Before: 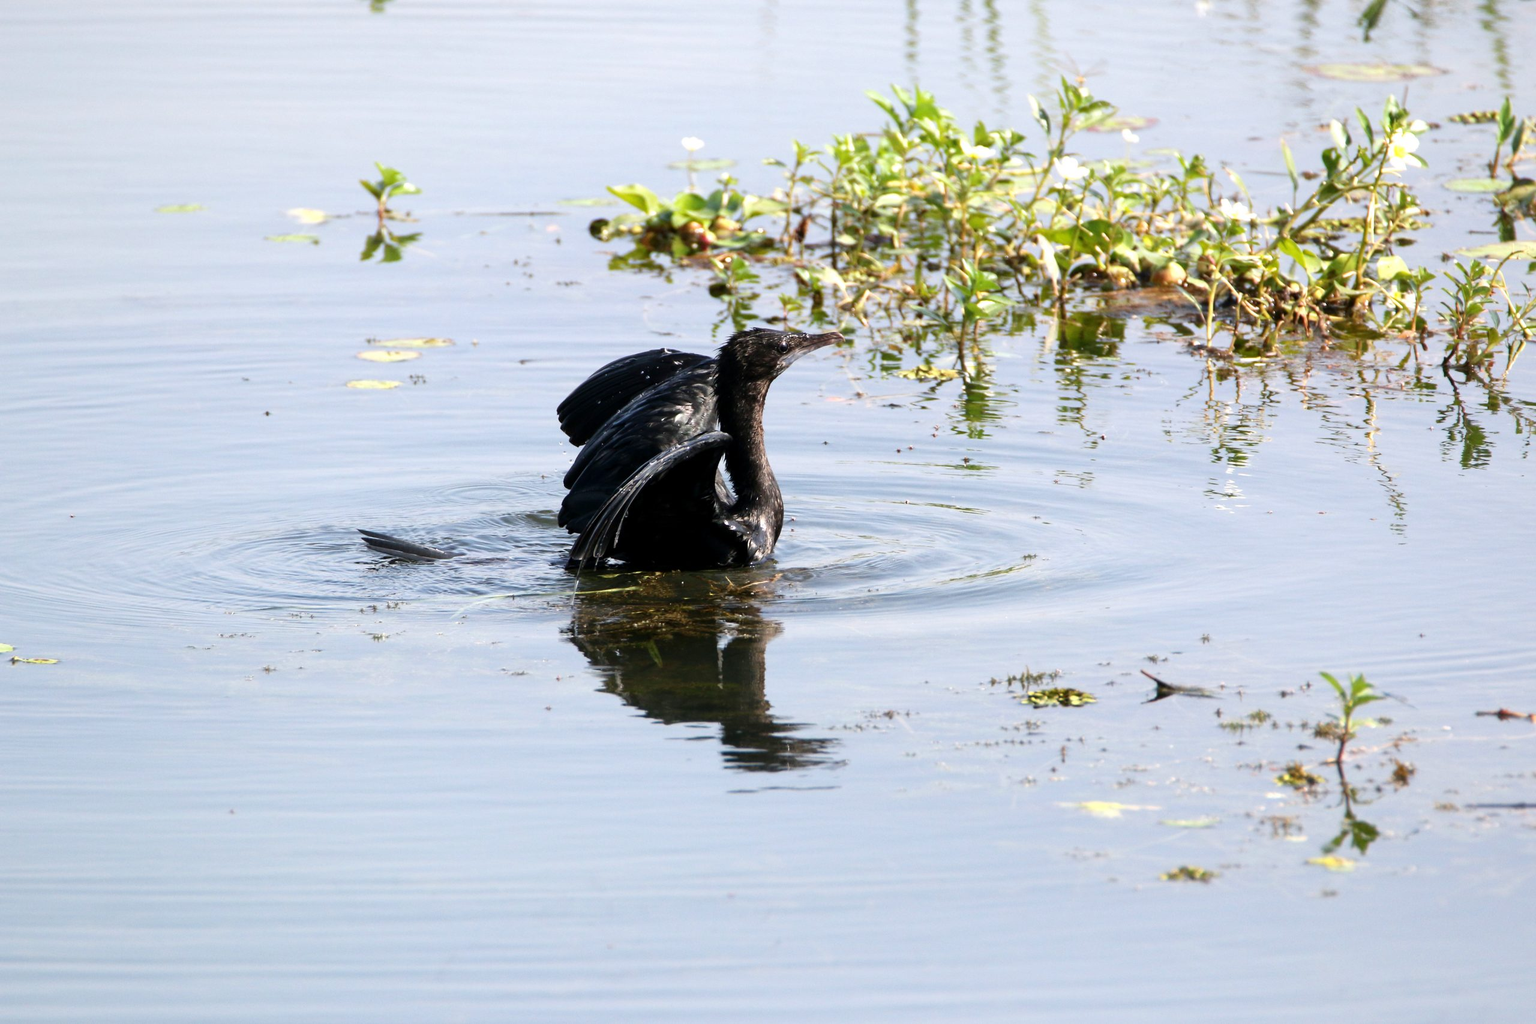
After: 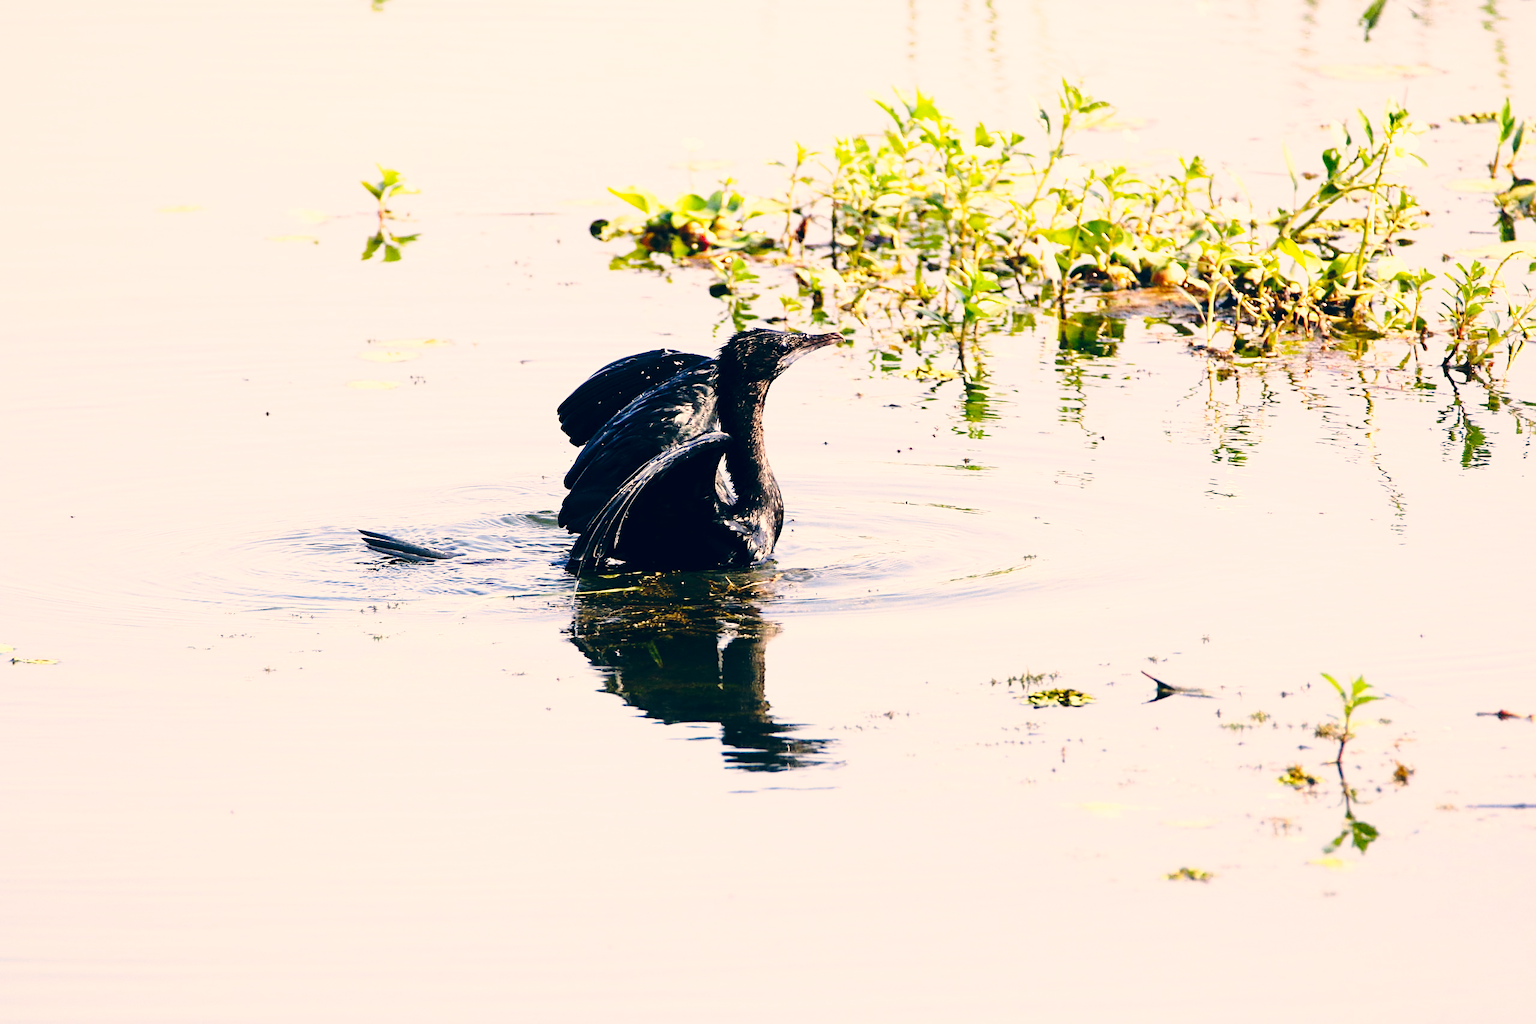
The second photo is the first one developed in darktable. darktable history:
sharpen: on, module defaults
tone equalizer: on, module defaults
color correction: highlights a* 10.29, highlights b* 14.31, shadows a* -9.71, shadows b* -15.03
contrast brightness saturation: contrast 0.099, brightness 0.034, saturation 0.091
base curve: curves: ch0 [(0, 0) (0.04, 0.03) (0.133, 0.232) (0.448, 0.748) (0.843, 0.968) (1, 1)], preserve colors none
